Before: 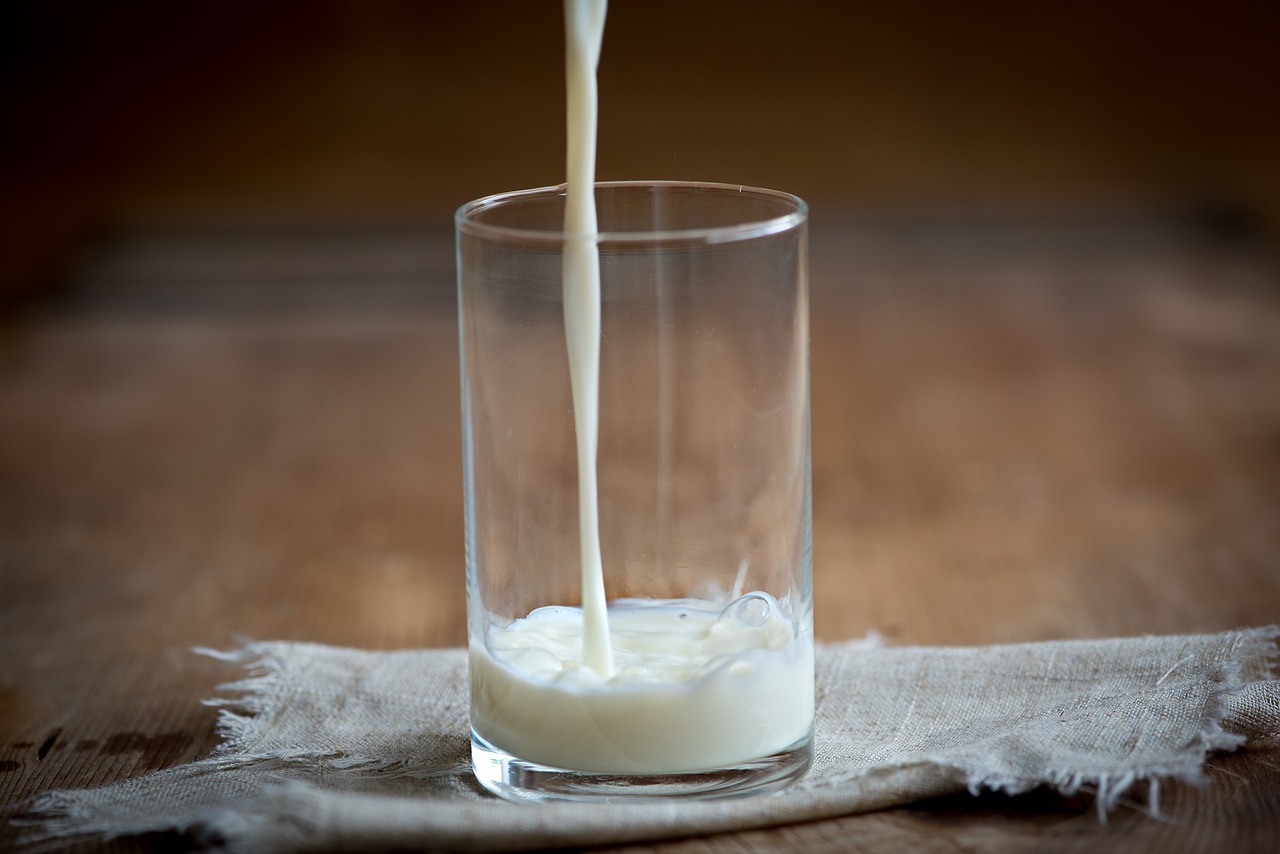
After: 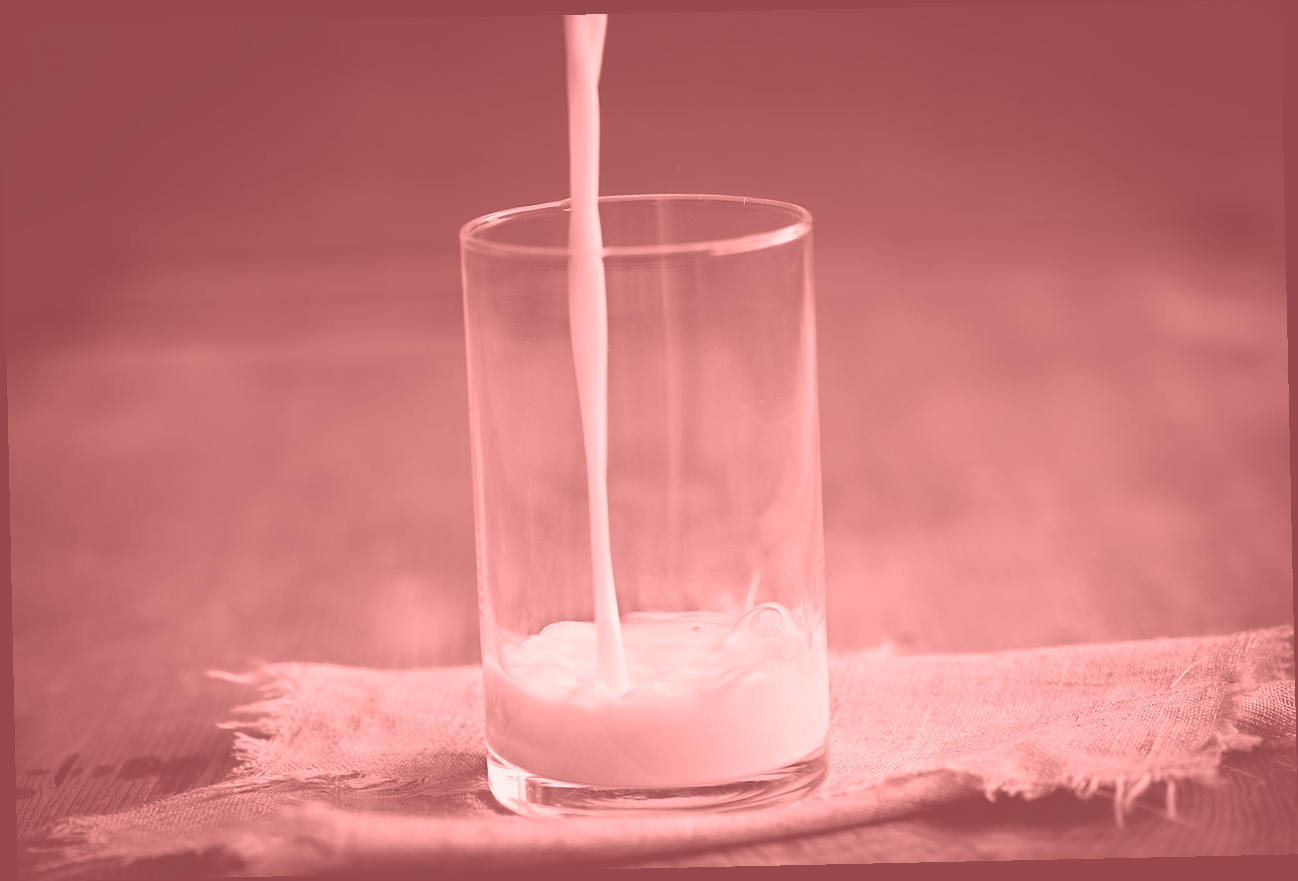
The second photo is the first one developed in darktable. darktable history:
colorize: saturation 51%, source mix 50.67%, lightness 50.67%
tone equalizer: -8 EV -0.75 EV, -7 EV -0.7 EV, -6 EV -0.6 EV, -5 EV -0.4 EV, -3 EV 0.4 EV, -2 EV 0.6 EV, -1 EV 0.7 EV, +0 EV 0.75 EV, edges refinement/feathering 500, mask exposure compensation -1.57 EV, preserve details no
rotate and perspective: rotation -1.24°, automatic cropping off
